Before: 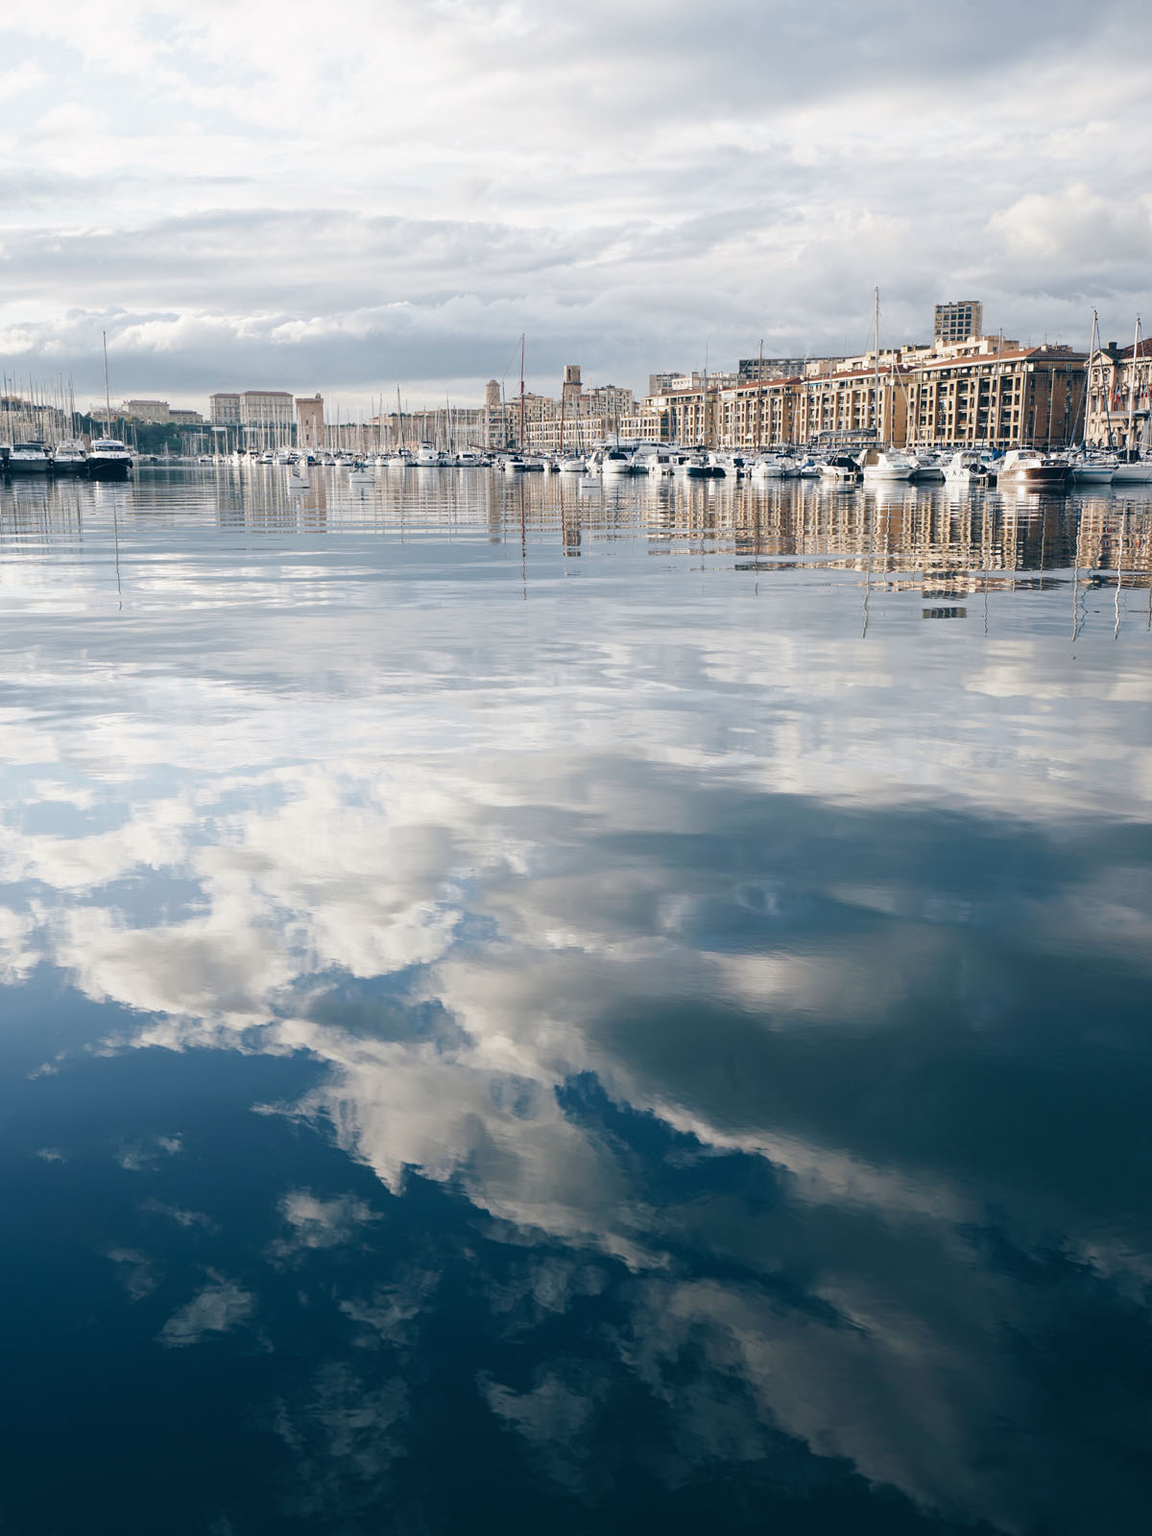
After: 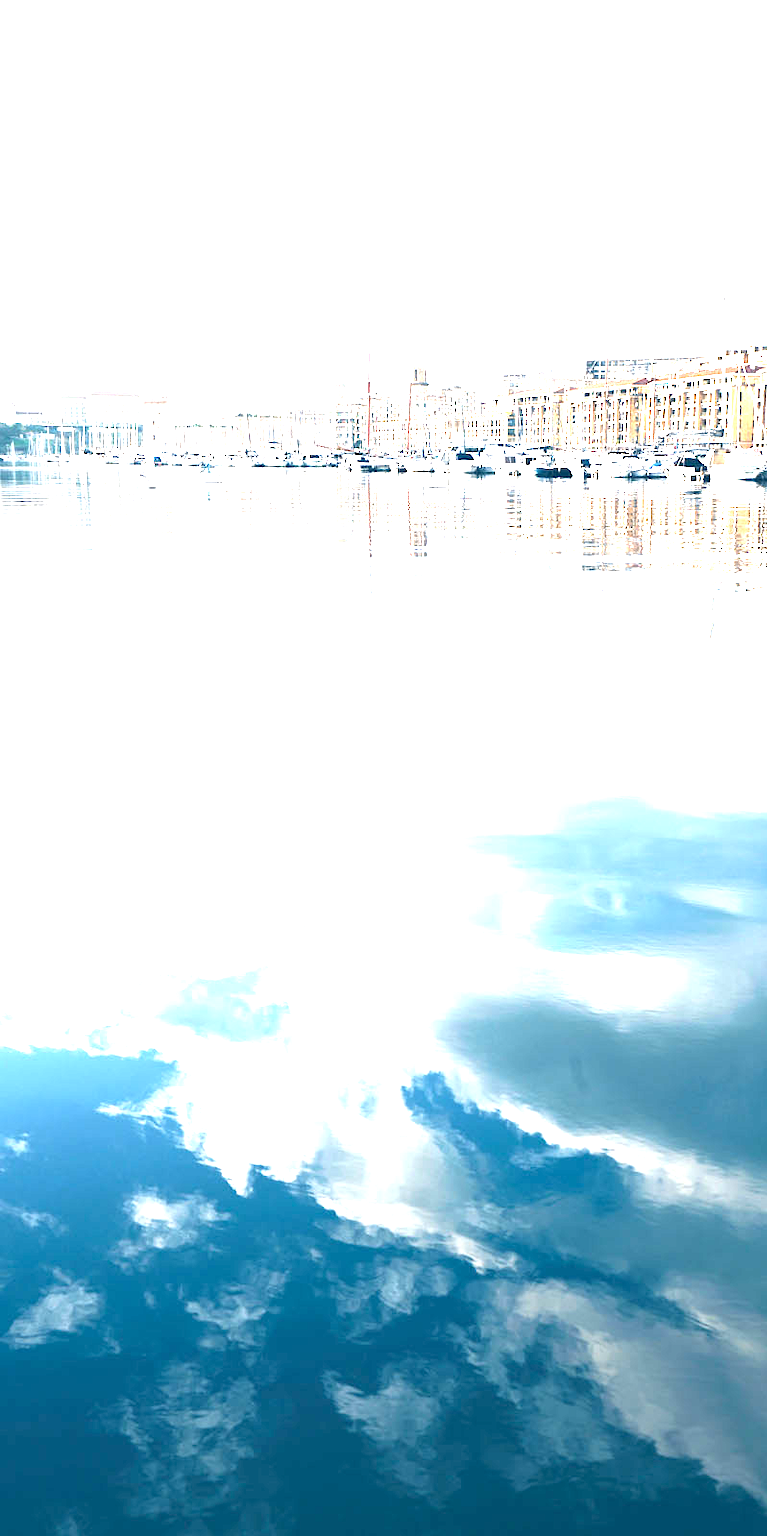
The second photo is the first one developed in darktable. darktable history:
crop and rotate: left 13.409%, right 19.924%
exposure: black level correction 0.001, exposure 2.607 EV, compensate exposure bias true, compensate highlight preservation false
